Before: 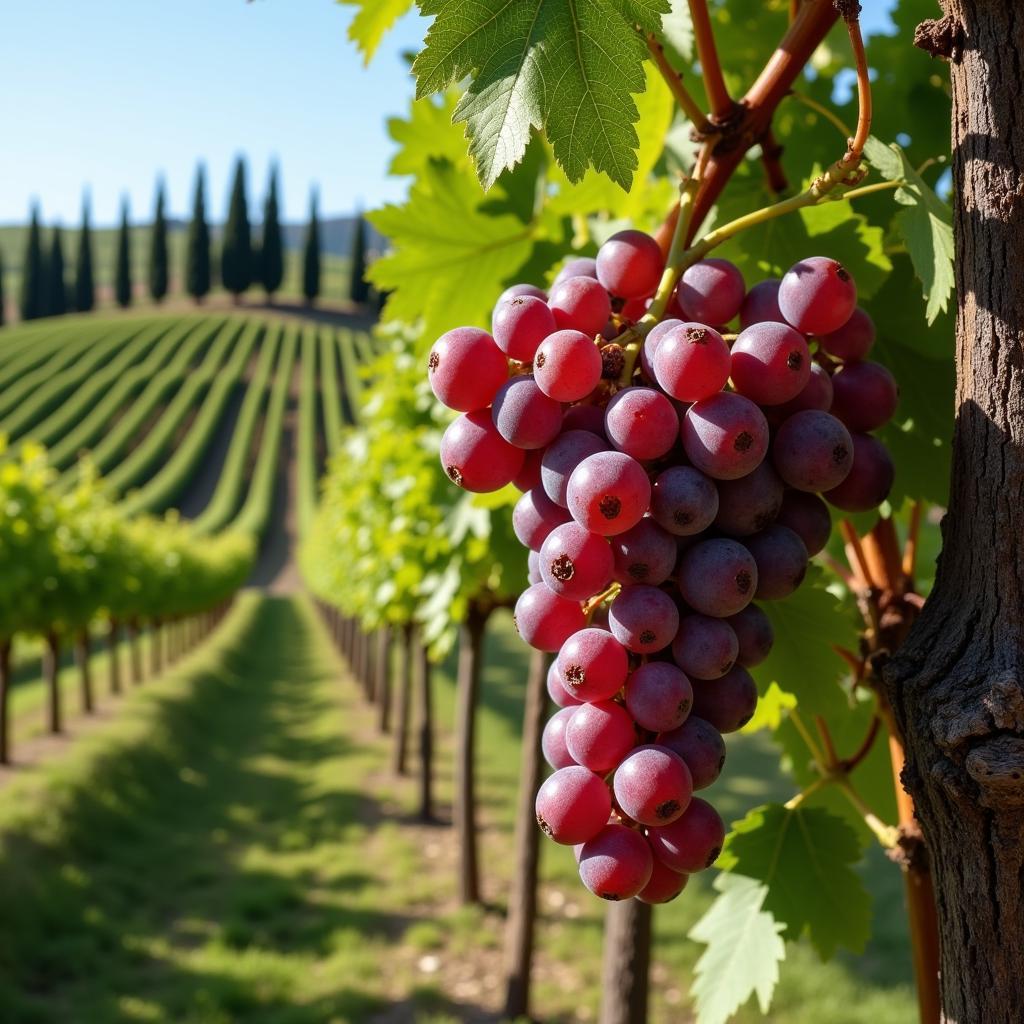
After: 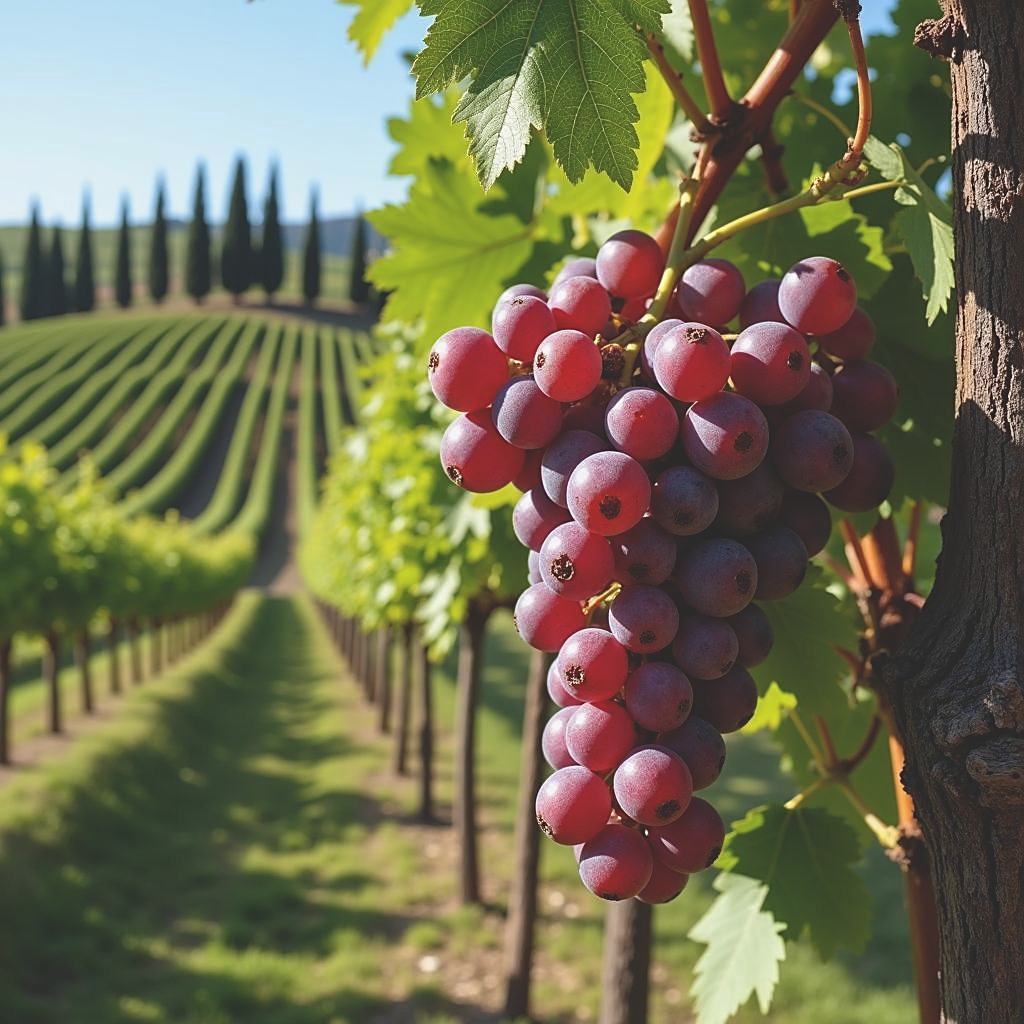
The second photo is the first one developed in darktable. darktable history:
sharpen: on, module defaults
exposure: black level correction -0.025, exposure -0.121 EV, compensate exposure bias true, compensate highlight preservation false
